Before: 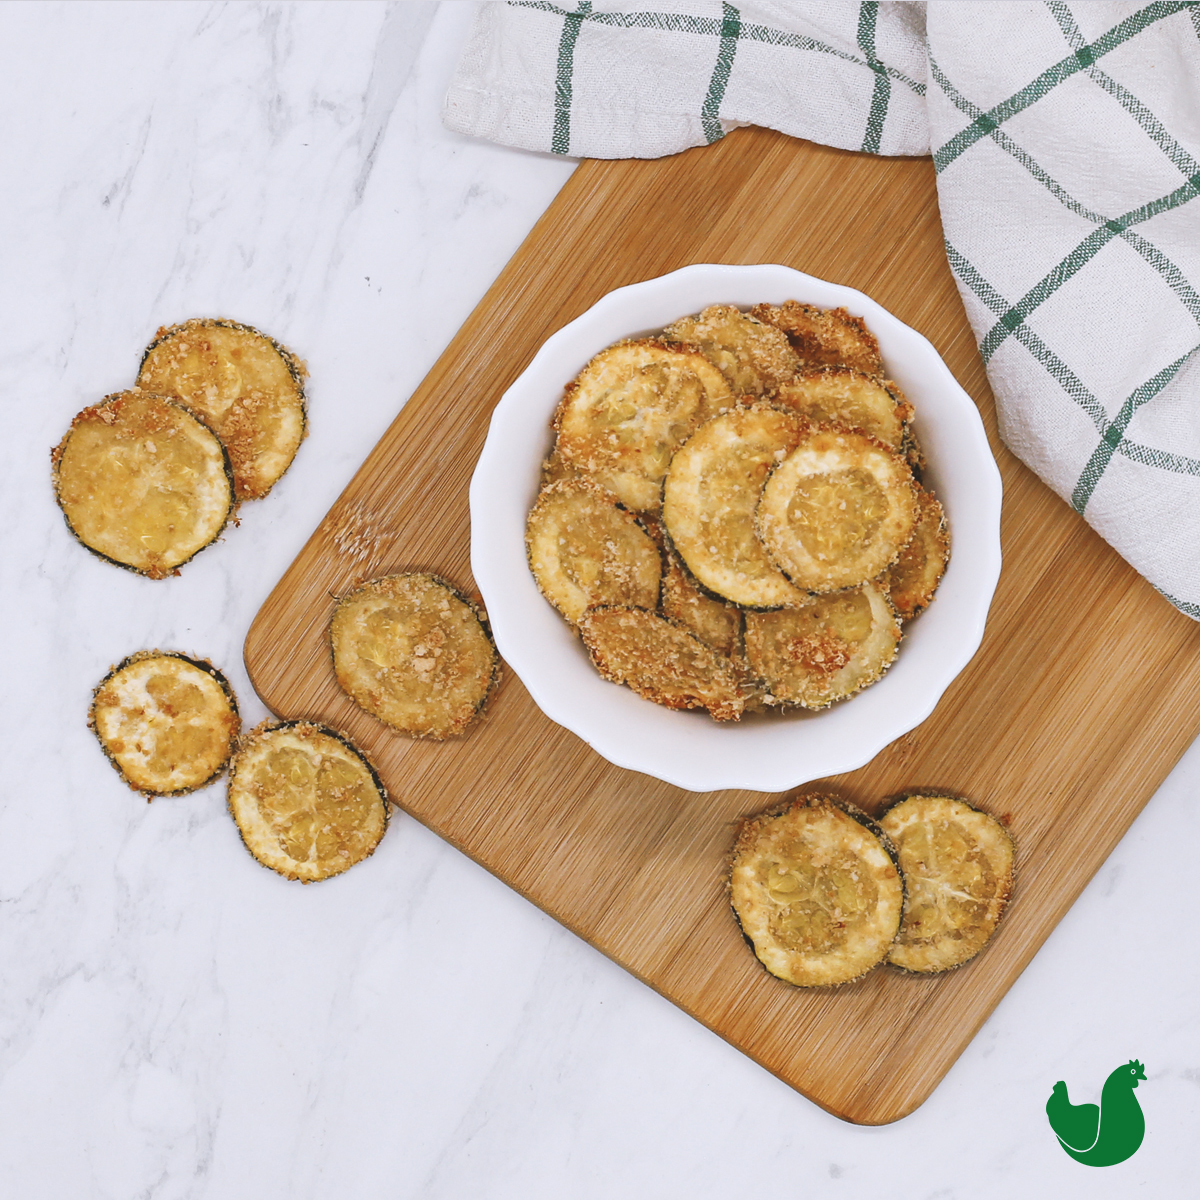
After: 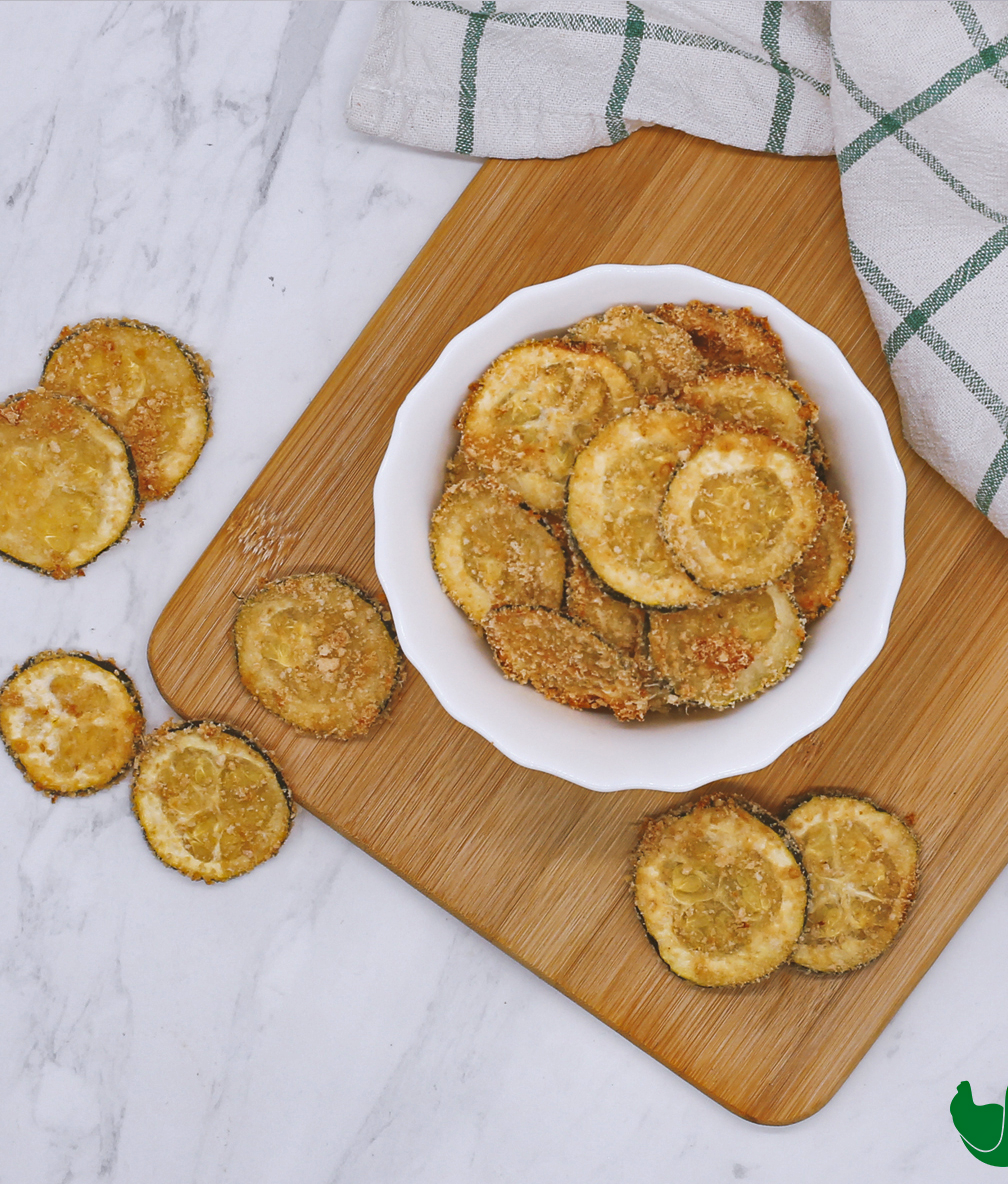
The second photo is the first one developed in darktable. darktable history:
crop: left 8.026%, right 7.374%
haze removal: compatibility mode true, adaptive false
shadows and highlights: on, module defaults
